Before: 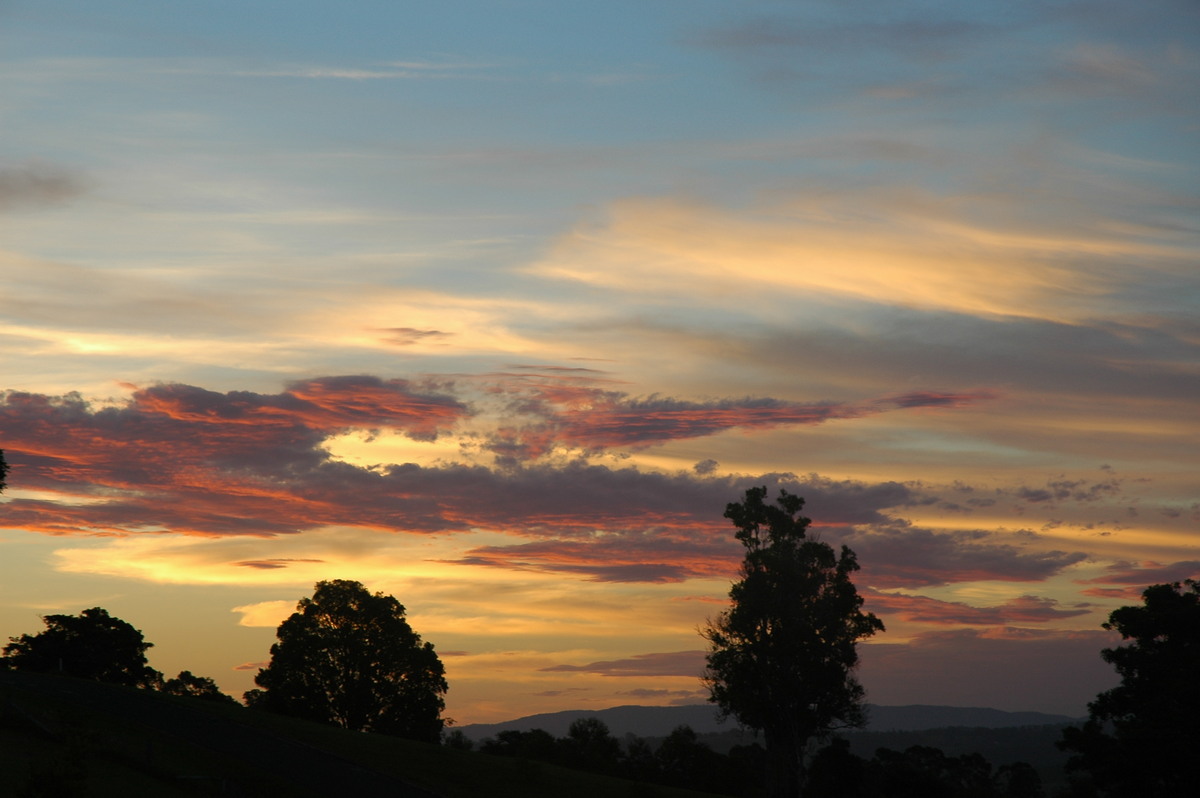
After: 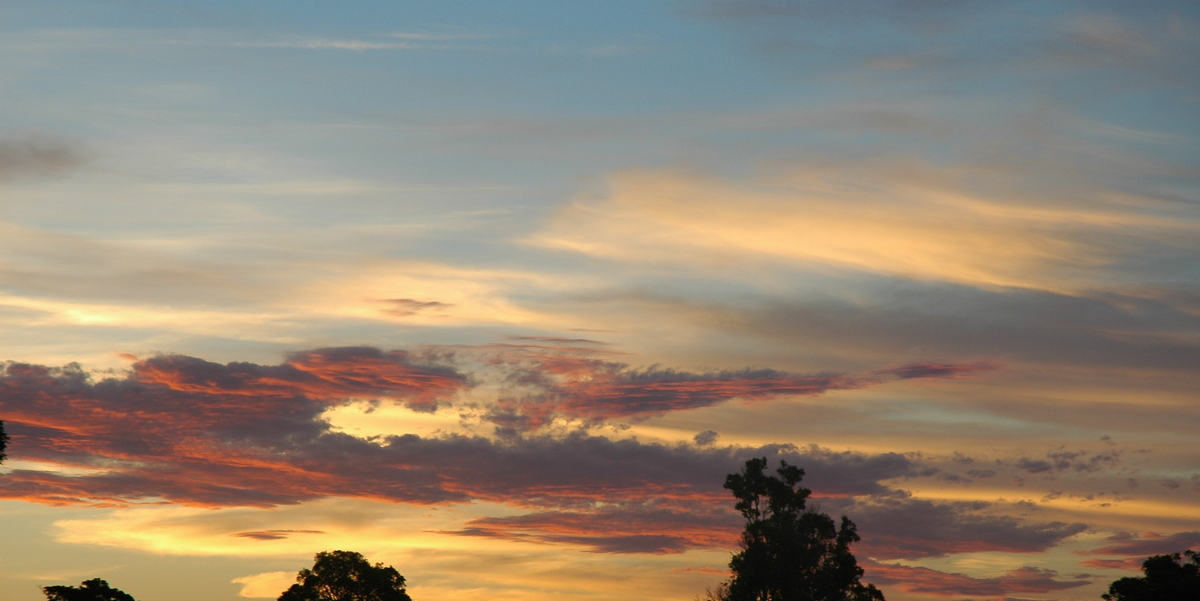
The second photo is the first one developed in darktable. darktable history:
crop: top 3.685%, bottom 20.917%
